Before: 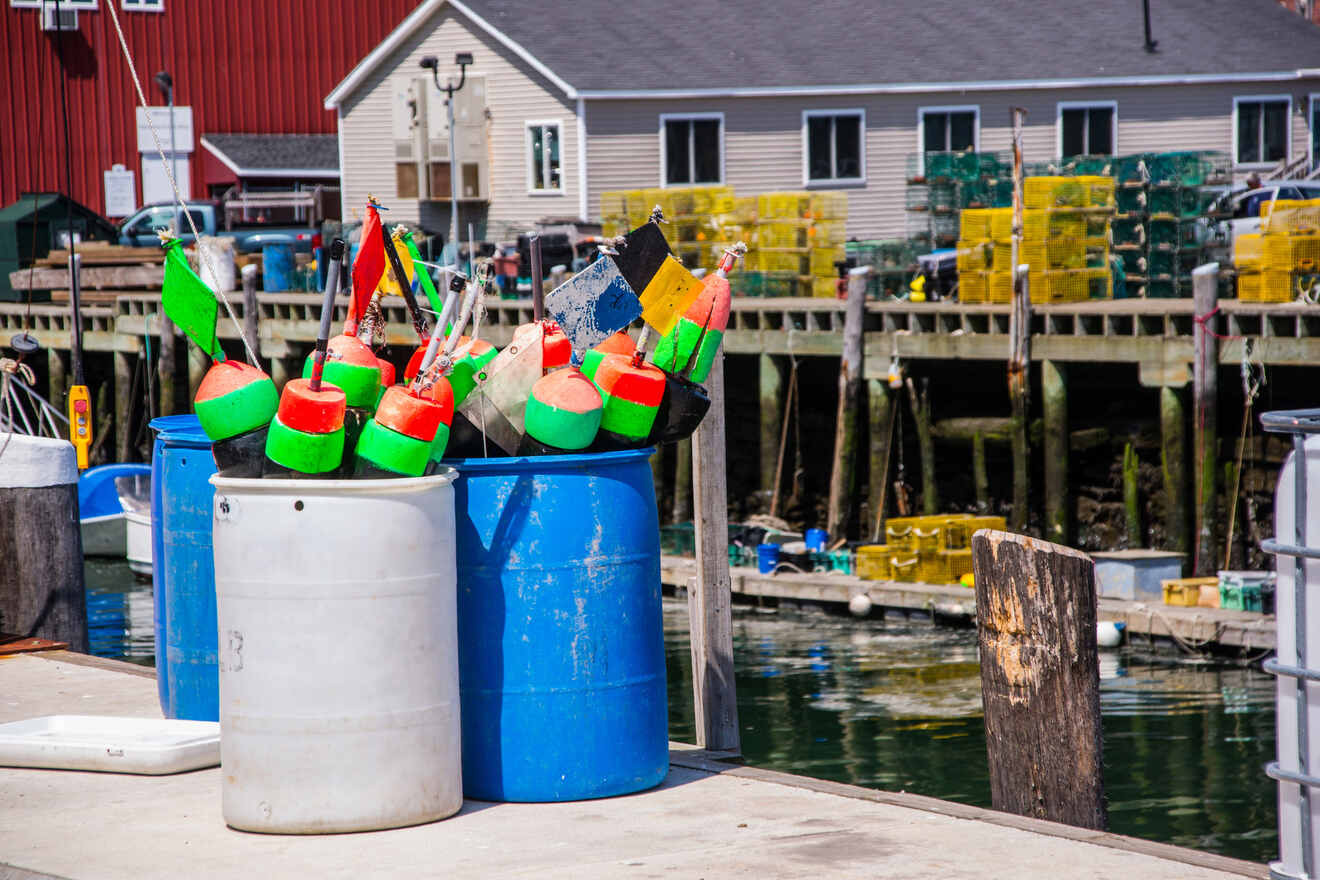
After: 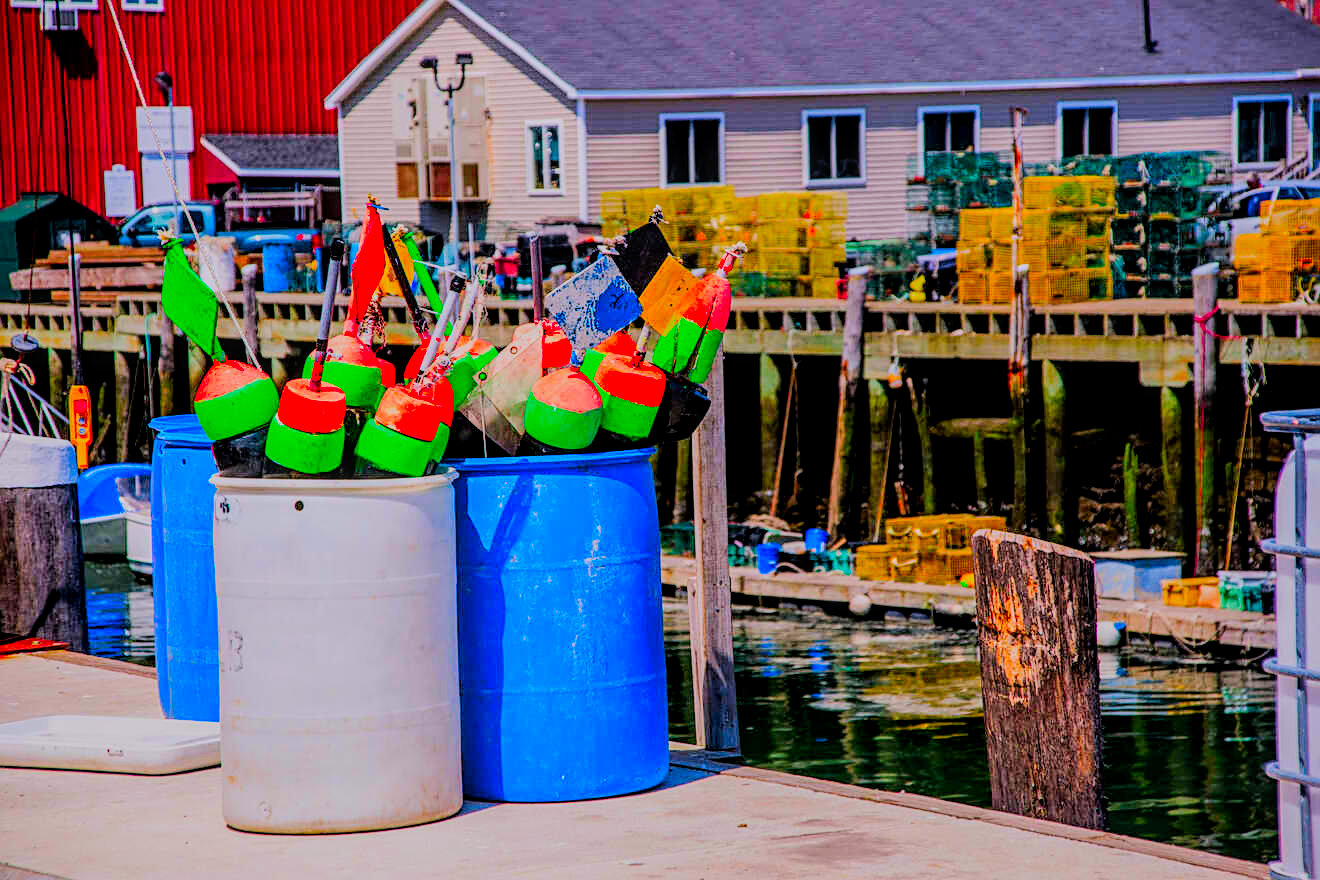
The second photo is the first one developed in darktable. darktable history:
filmic rgb: black relative exposure -6.21 EV, white relative exposure 6.95 EV, threshold 3.05 EV, hardness 2.25, enable highlight reconstruction true
sharpen: on, module defaults
local contrast: on, module defaults
color correction: highlights a* 1.65, highlights b* -1.71, saturation 2.52
